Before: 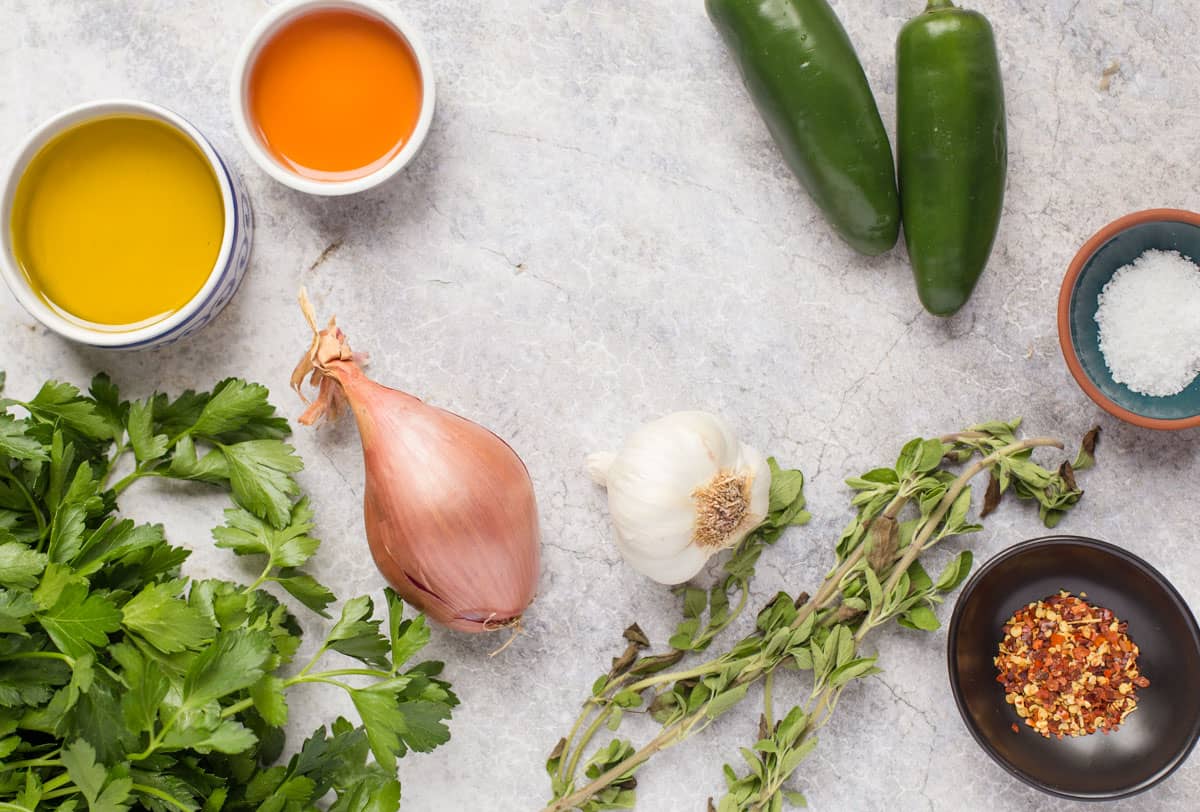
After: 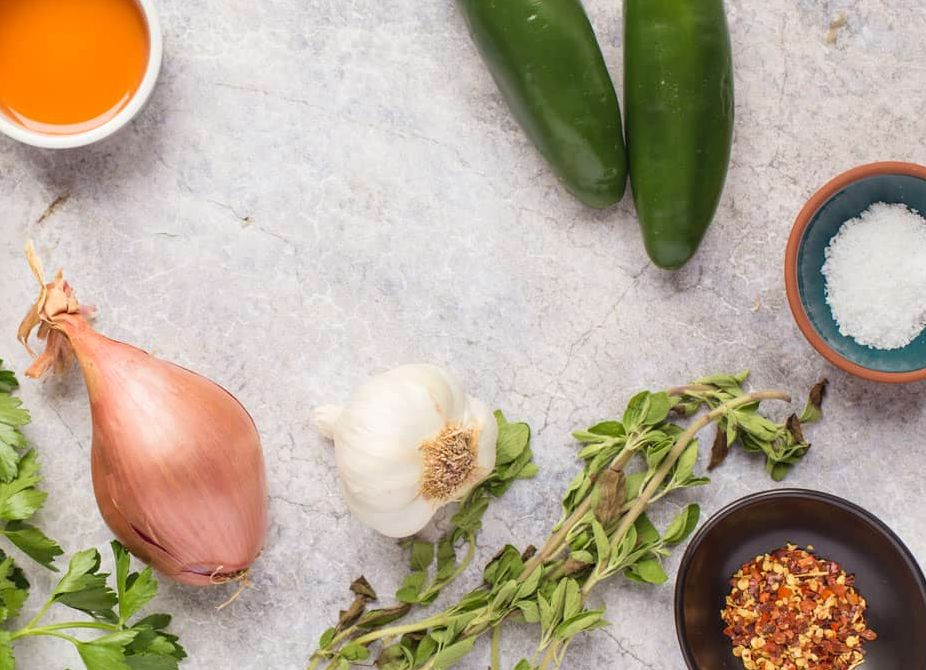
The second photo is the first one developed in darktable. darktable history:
crop: left 22.812%, top 5.852%, bottom 11.602%
velvia: on, module defaults
